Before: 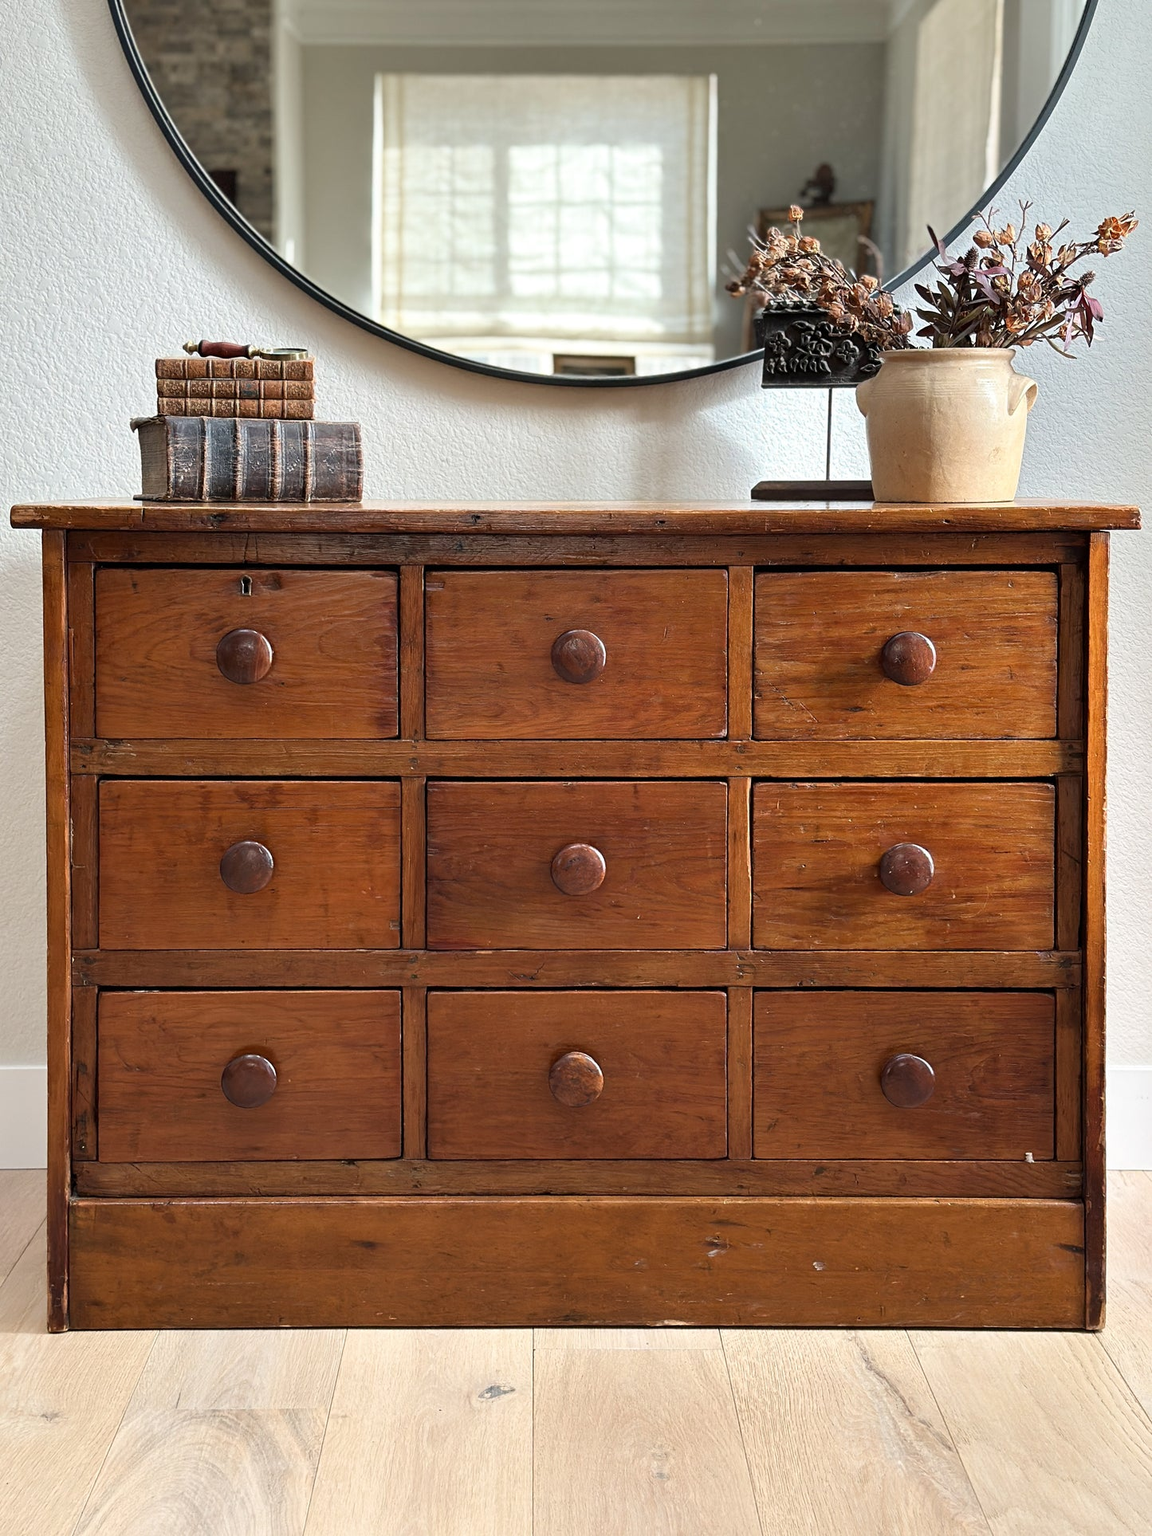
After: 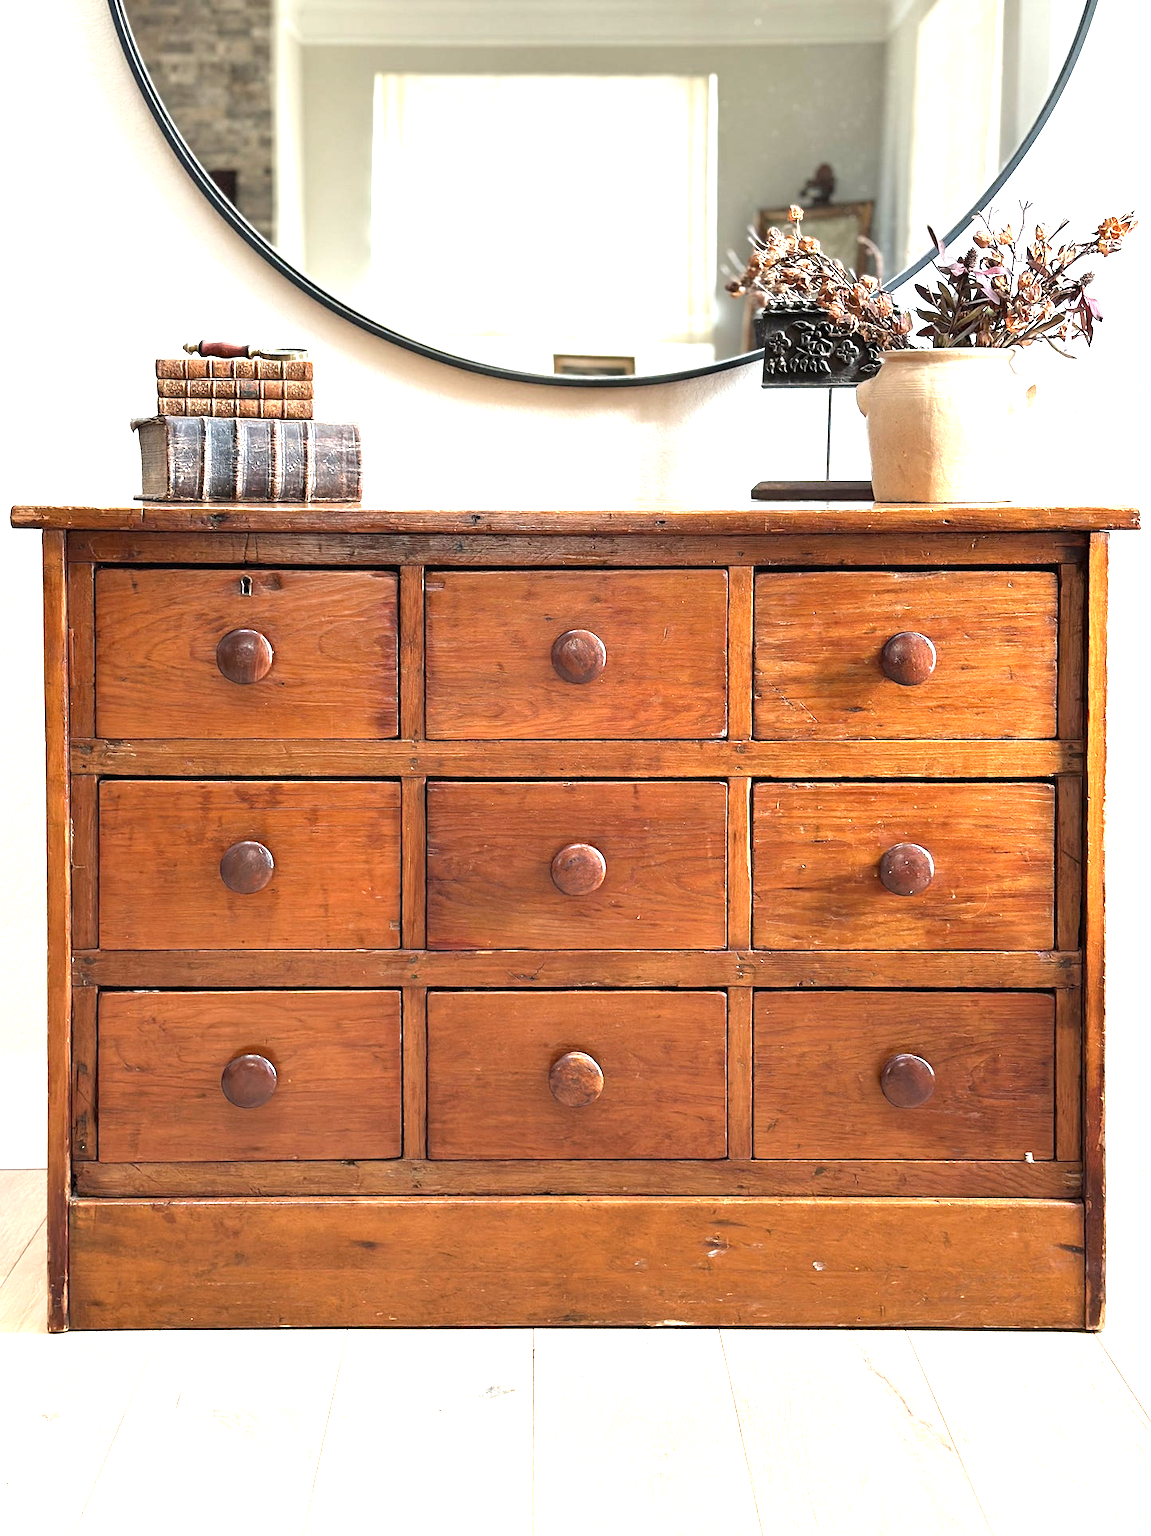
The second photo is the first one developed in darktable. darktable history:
color calibration: illuminant same as pipeline (D50), adaptation XYZ, x 0.346, y 0.358, temperature 5018.28 K
exposure: black level correction 0, exposure 1.378 EV, compensate highlight preservation false
